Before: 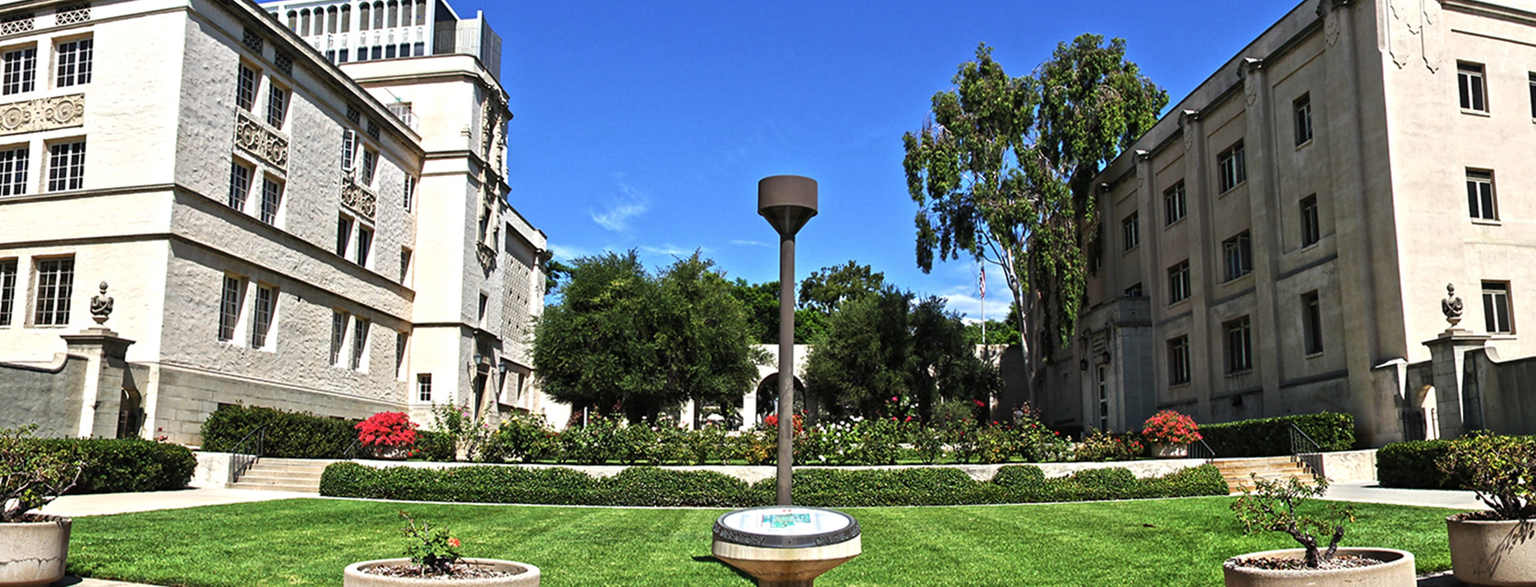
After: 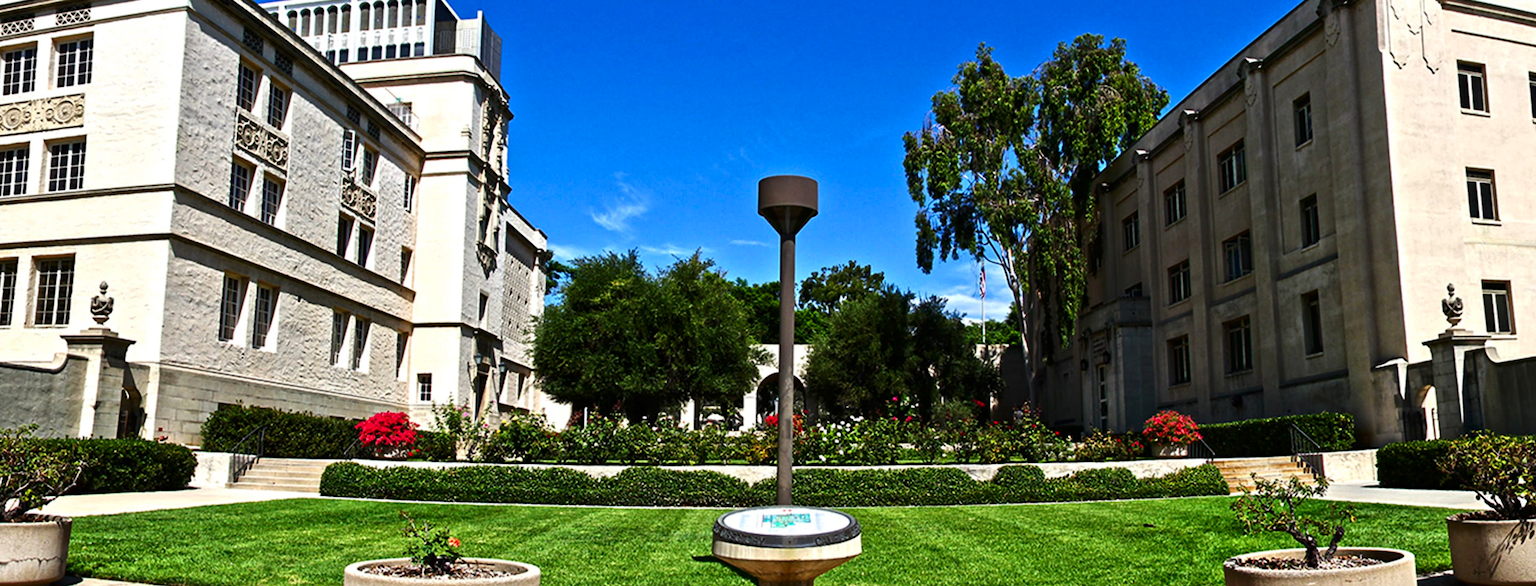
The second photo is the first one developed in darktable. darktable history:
contrast brightness saturation: contrast 0.12, brightness -0.124, saturation 0.202
